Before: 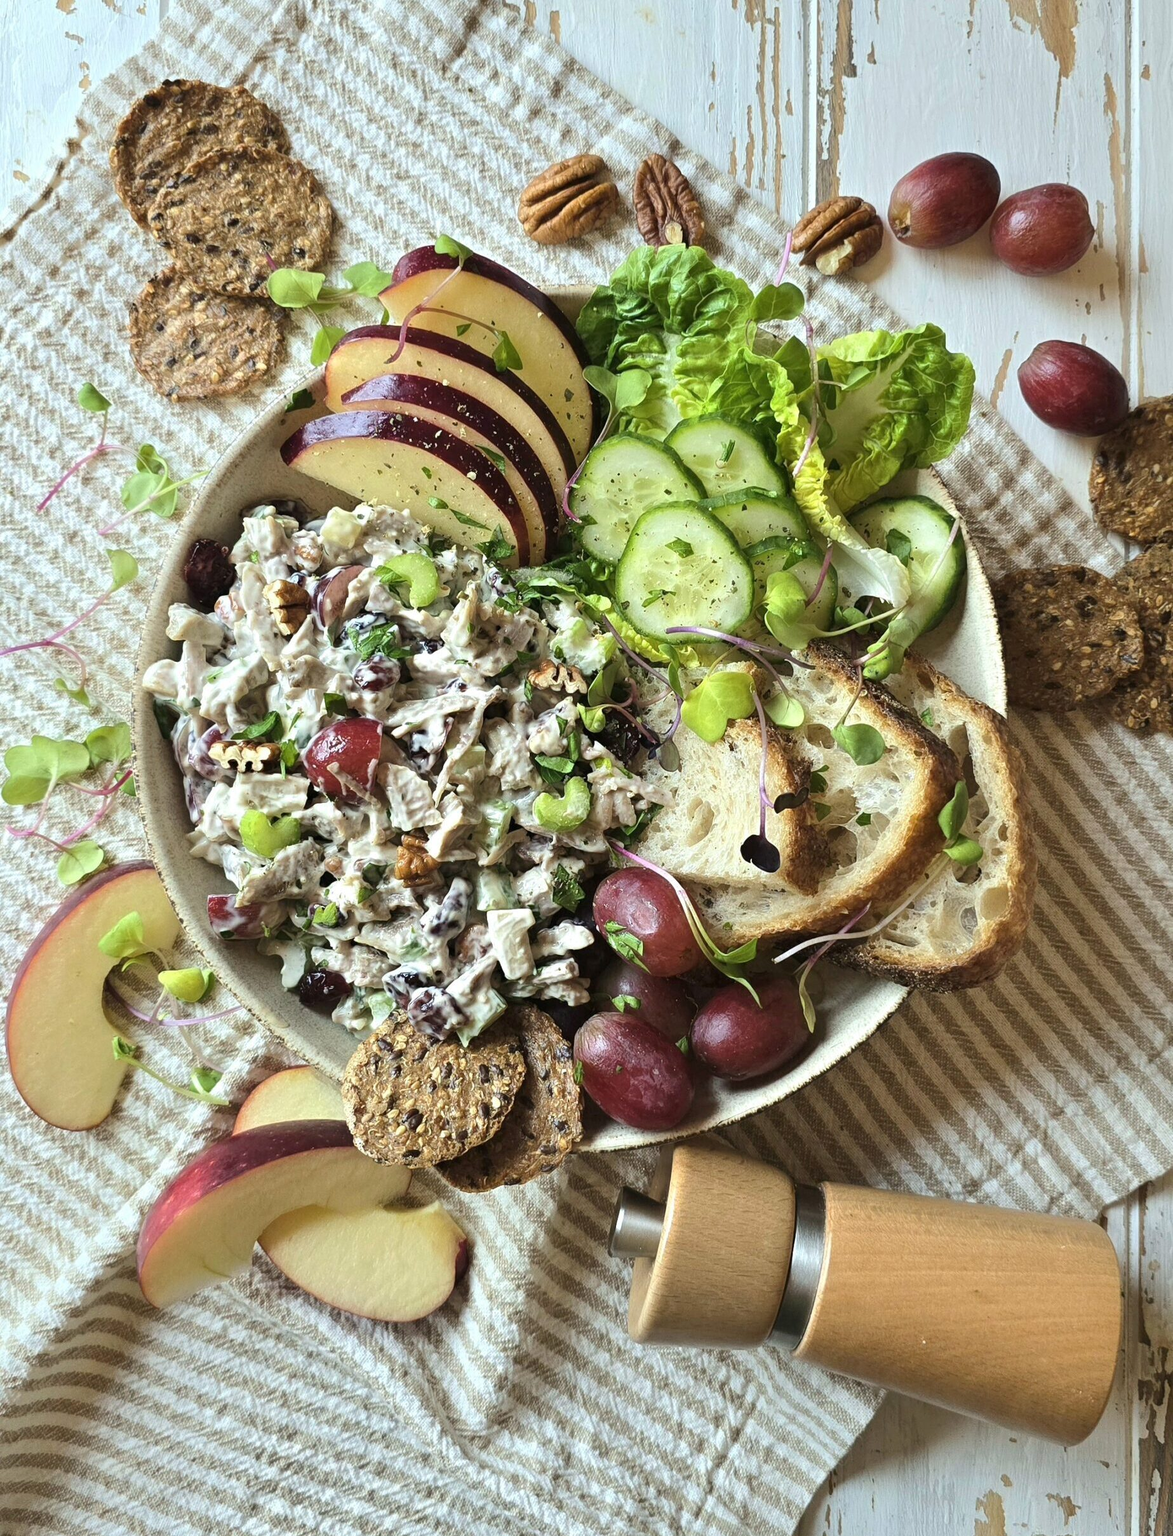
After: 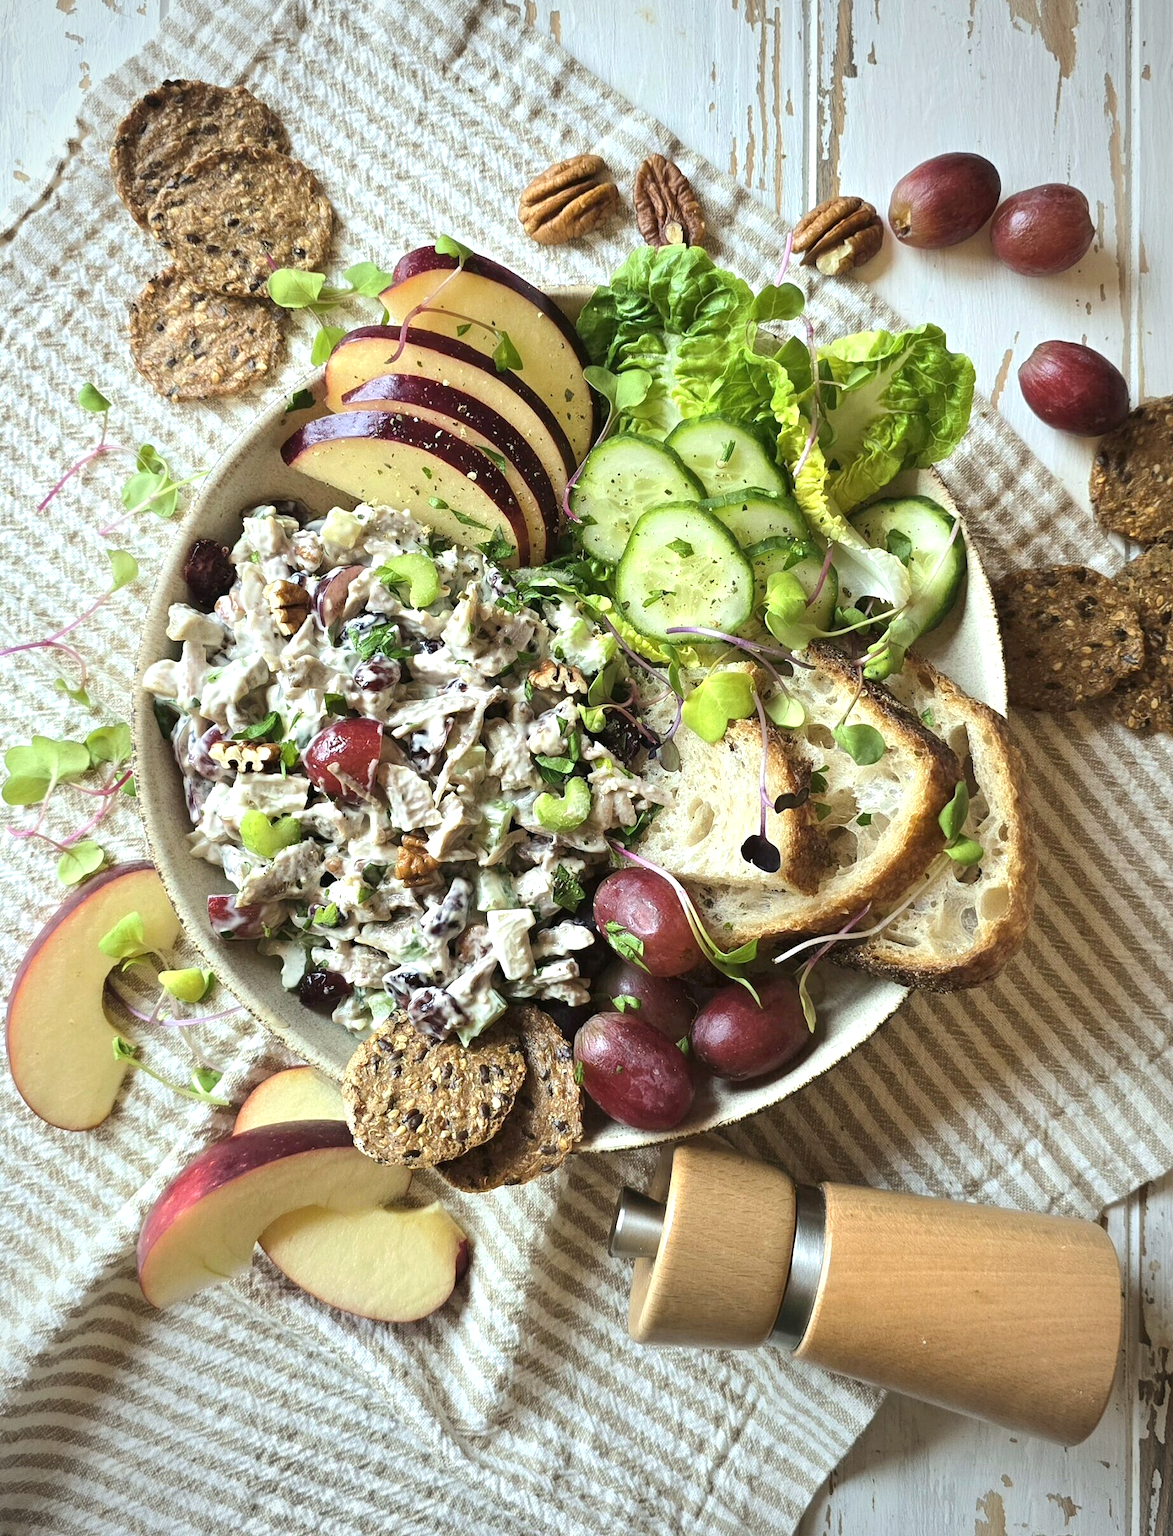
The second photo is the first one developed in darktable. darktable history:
vignetting: fall-off radius 60.92%
exposure: exposure 0.29 EV, compensate highlight preservation false
